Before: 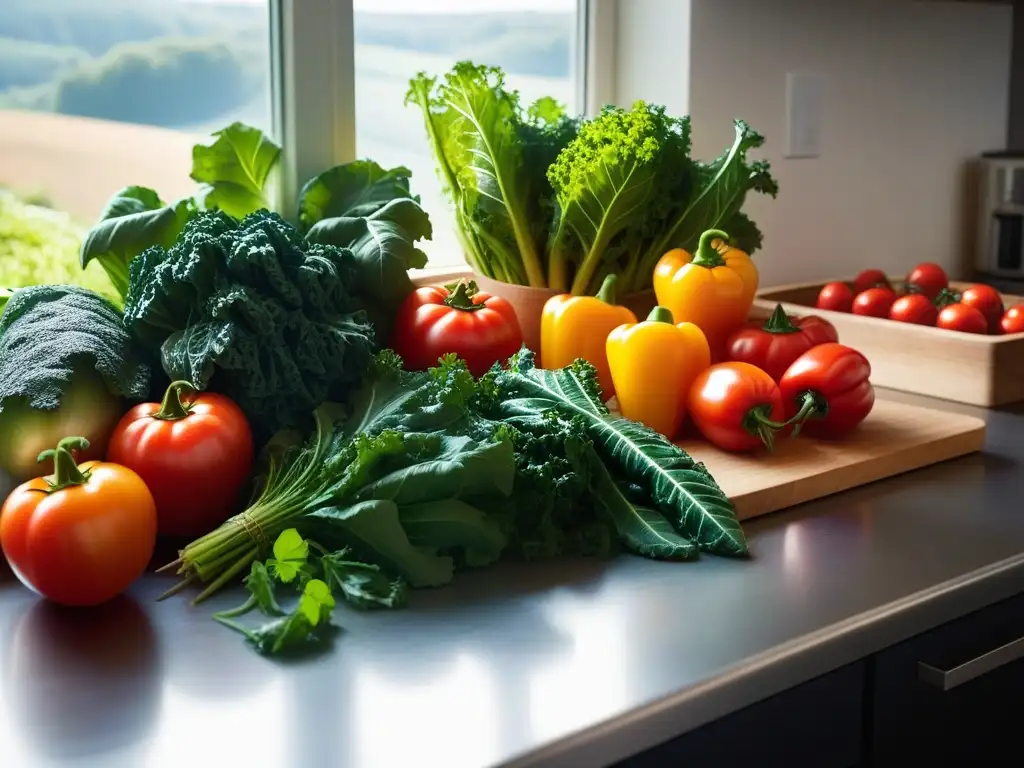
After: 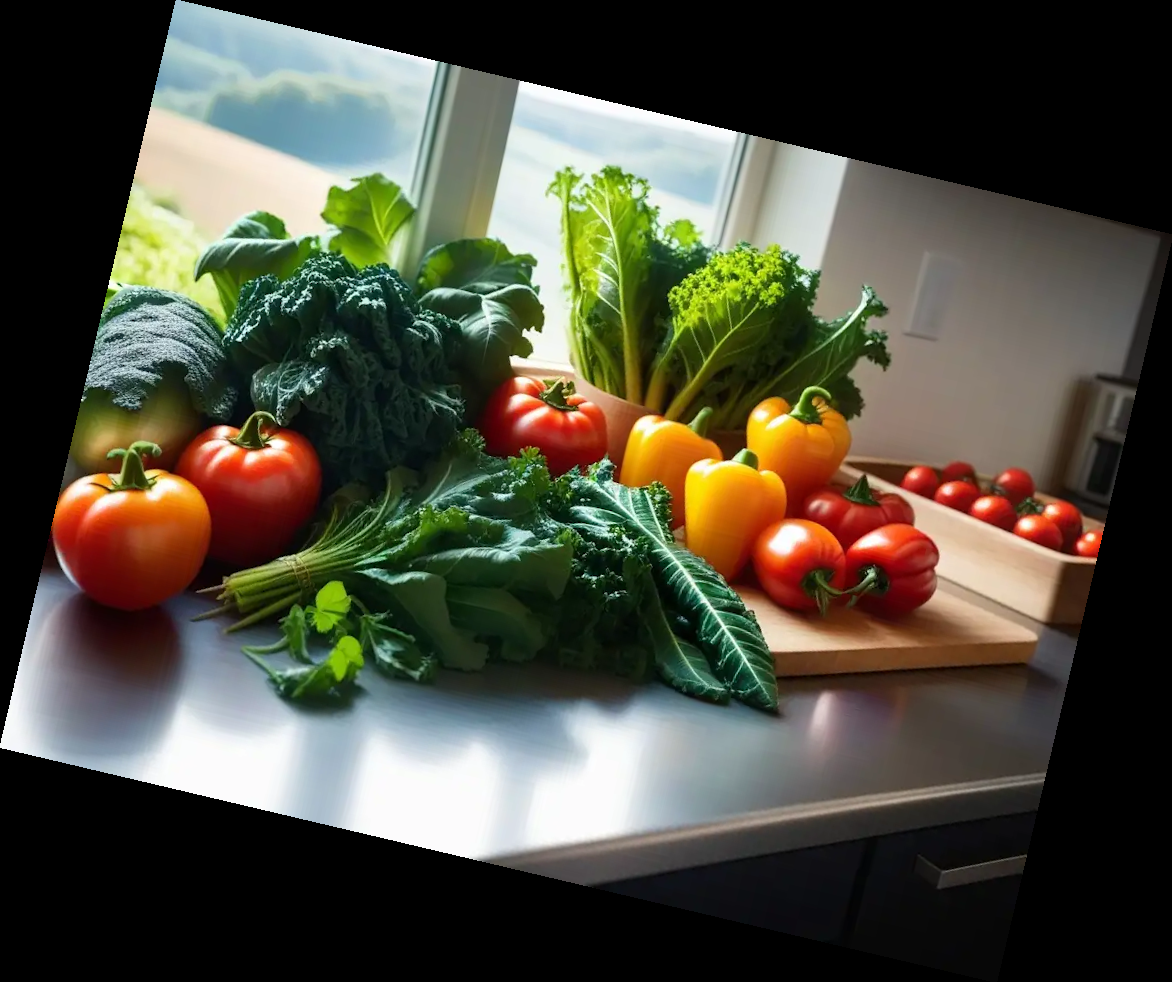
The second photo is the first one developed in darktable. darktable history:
rotate and perspective: rotation 13.27°, automatic cropping off
exposure: compensate highlight preservation false
